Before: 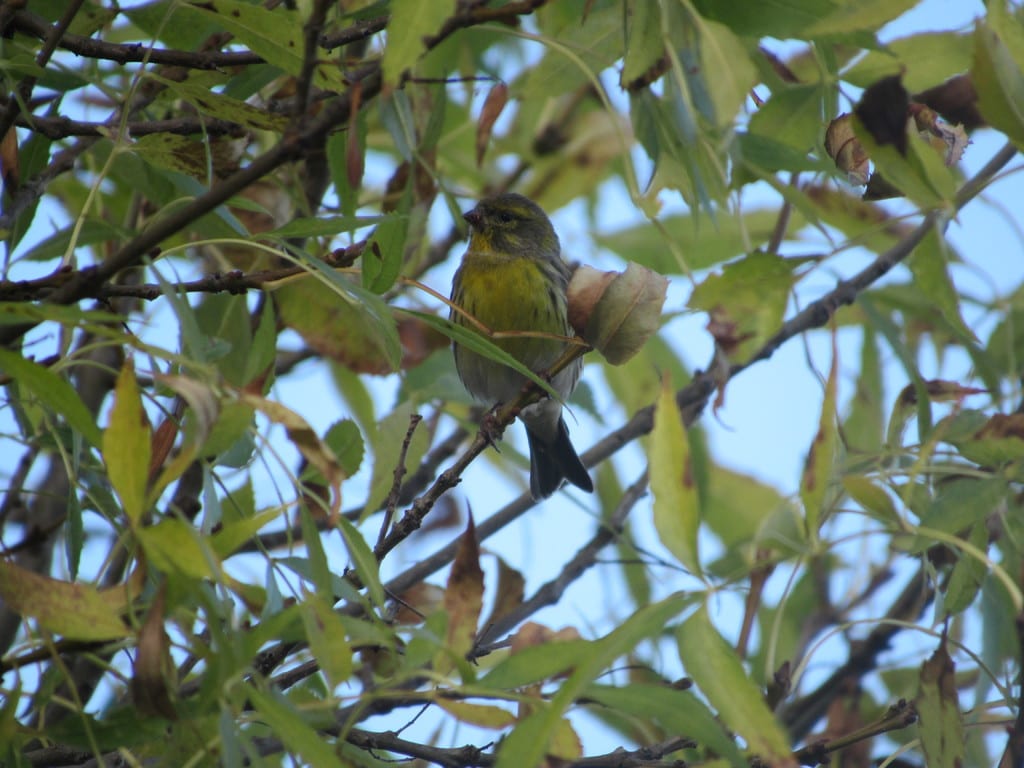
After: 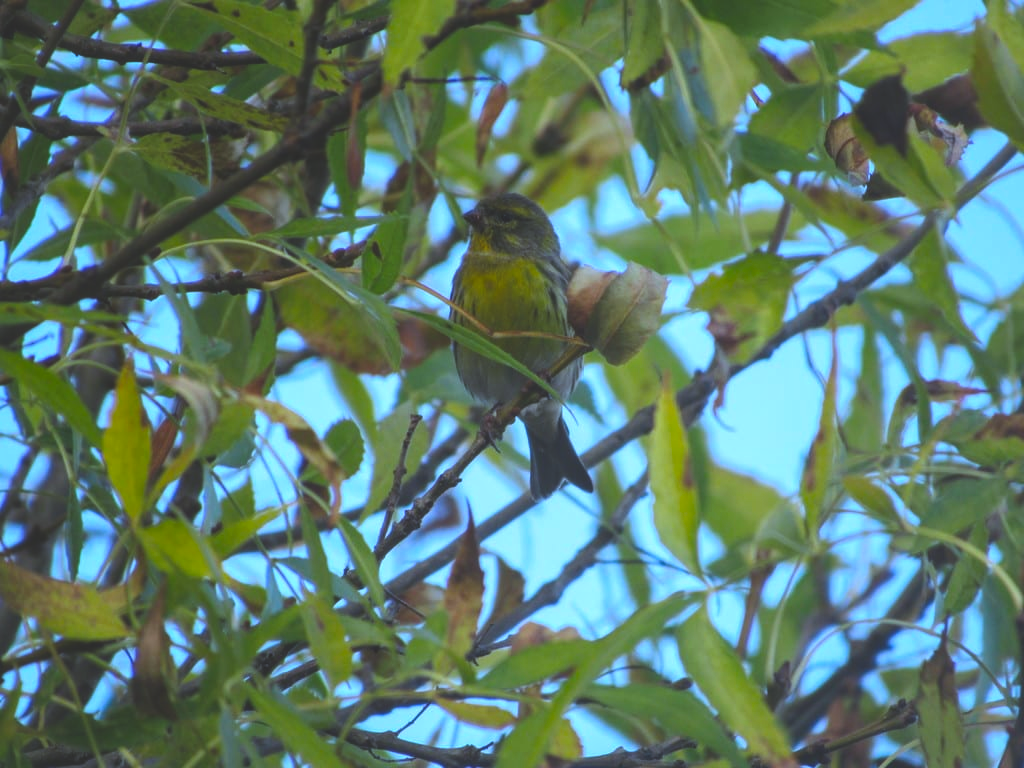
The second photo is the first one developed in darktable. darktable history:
color balance rgb: linear chroma grading › global chroma 15%, perceptual saturation grading › global saturation 30%
local contrast: on, module defaults
white balance: red 0.924, blue 1.095
exposure: black level correction -0.028, compensate highlight preservation false
